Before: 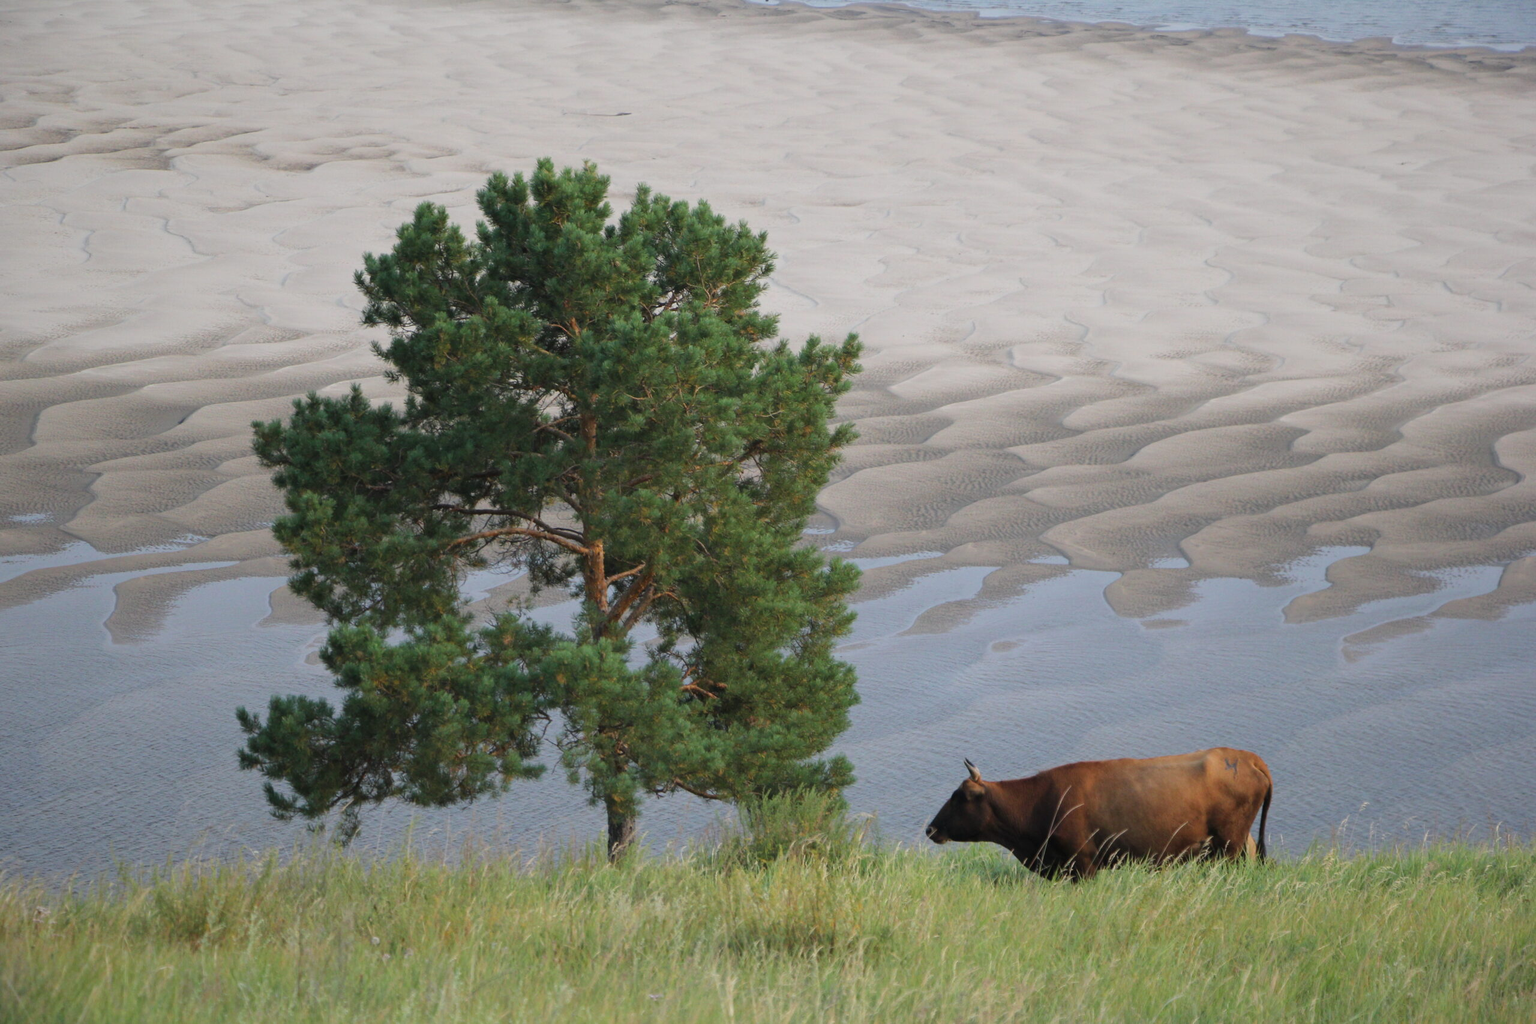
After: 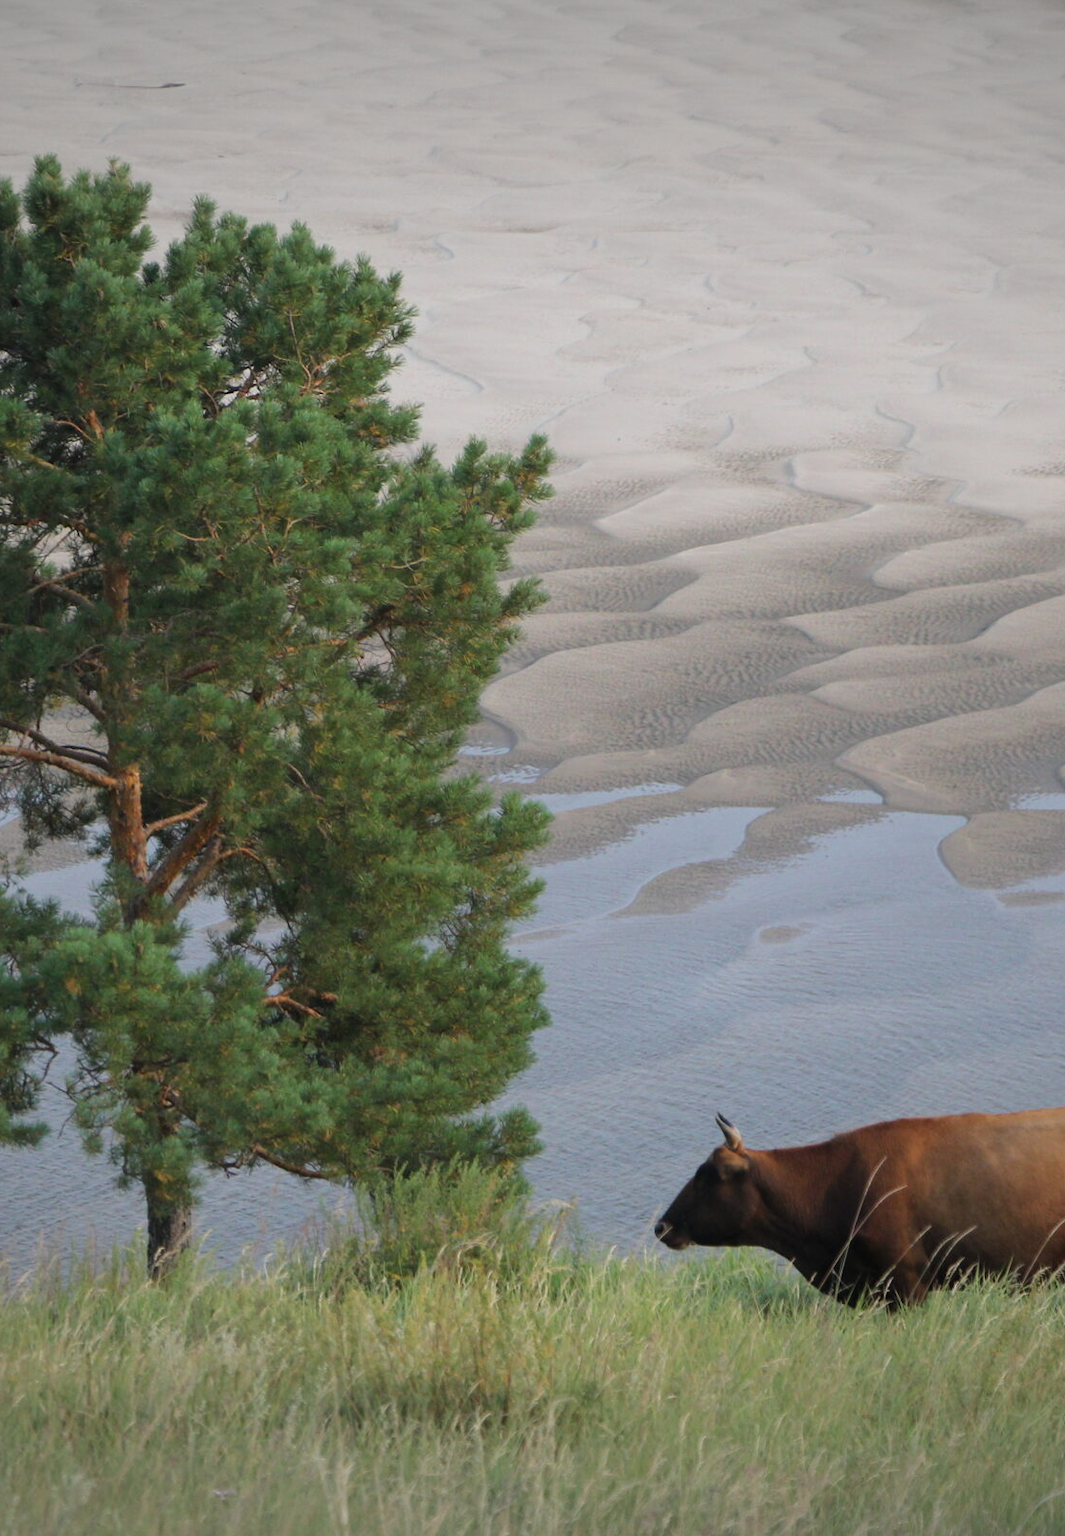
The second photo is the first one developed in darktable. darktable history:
vignetting: fall-off start 97.89%, fall-off radius 99.23%, width/height ratio 1.365
crop: left 33.567%, top 5.939%, right 22.951%
